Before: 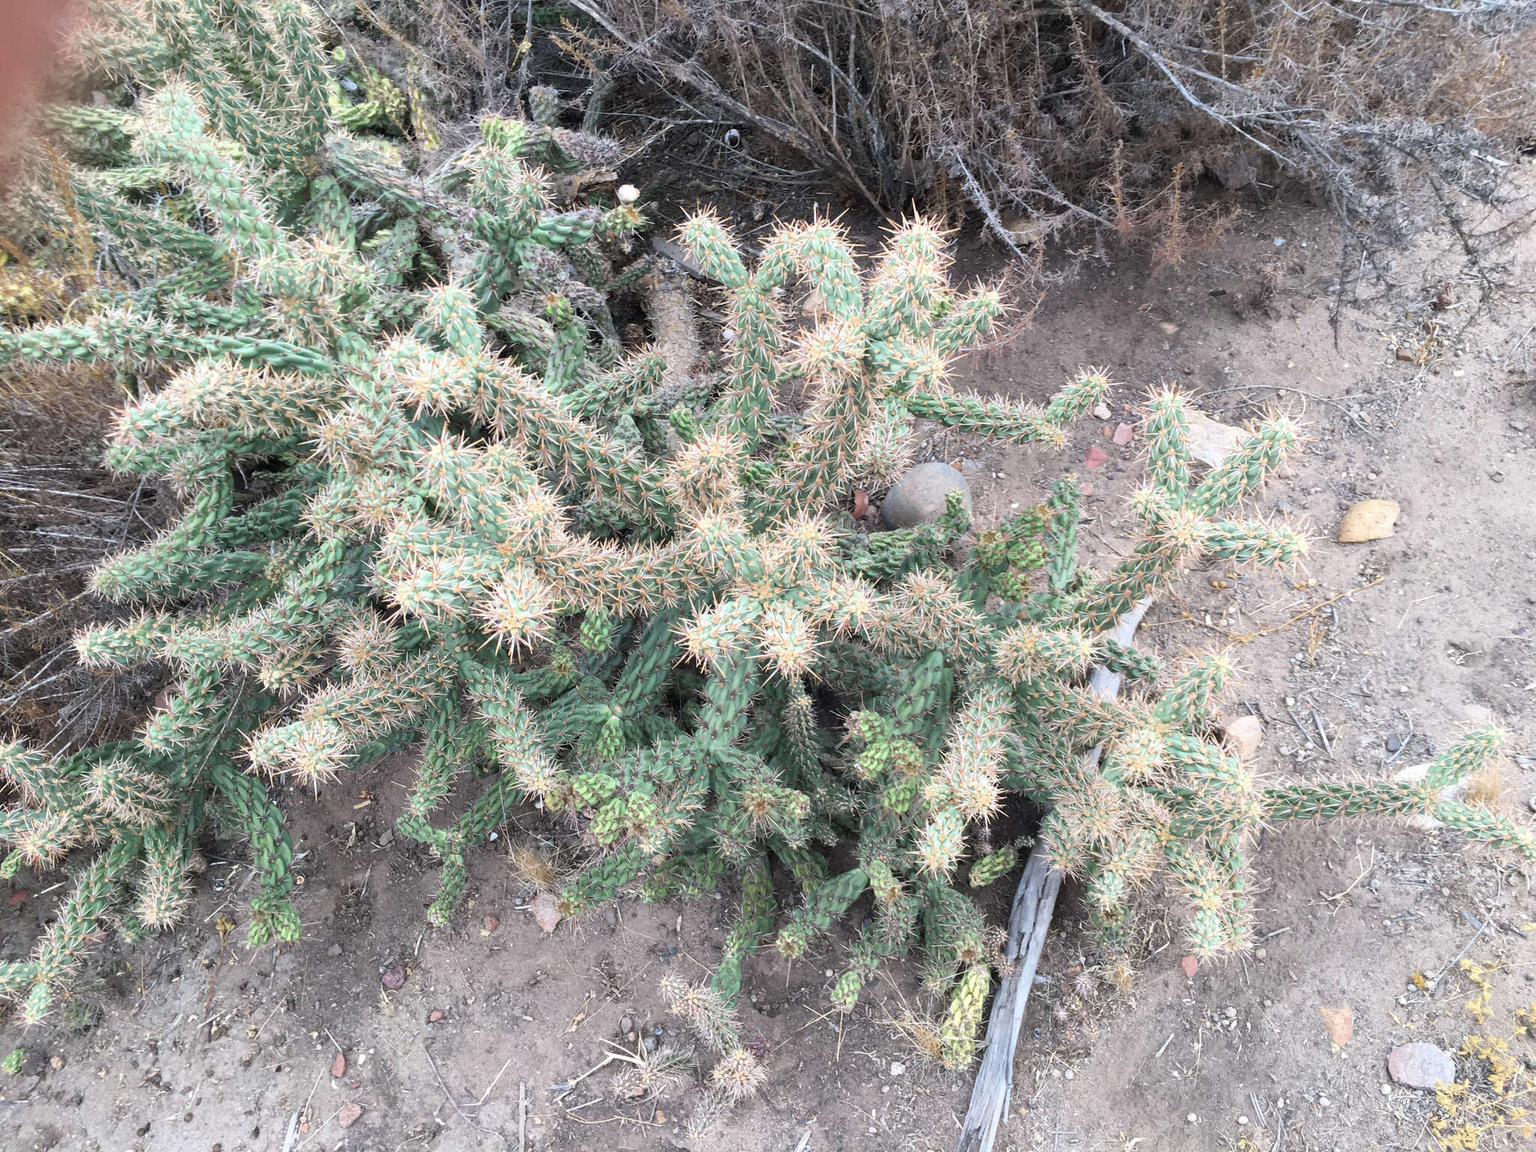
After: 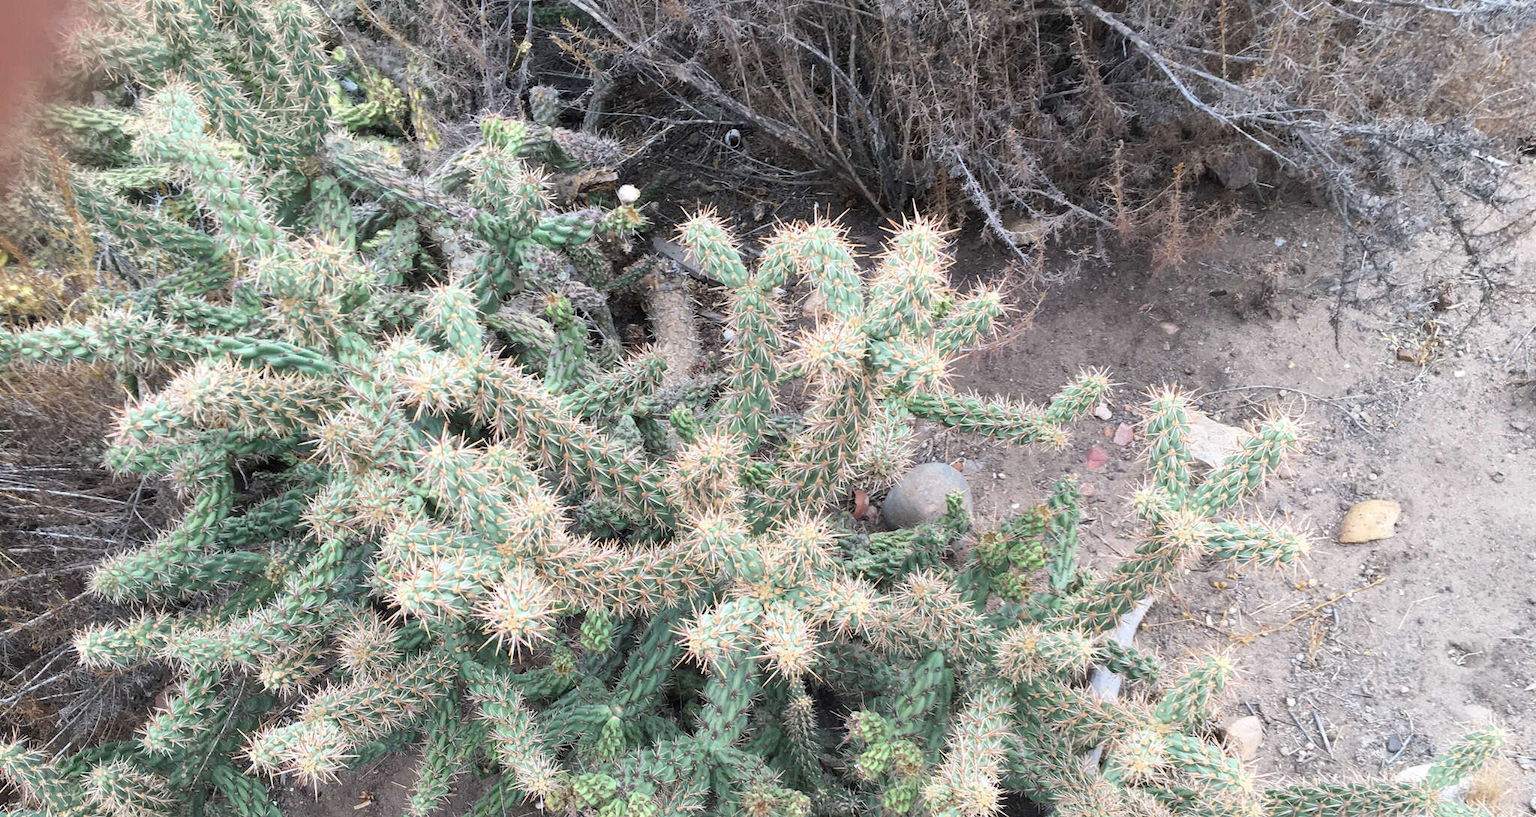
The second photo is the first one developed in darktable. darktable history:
crop: right 0%, bottom 29.033%
